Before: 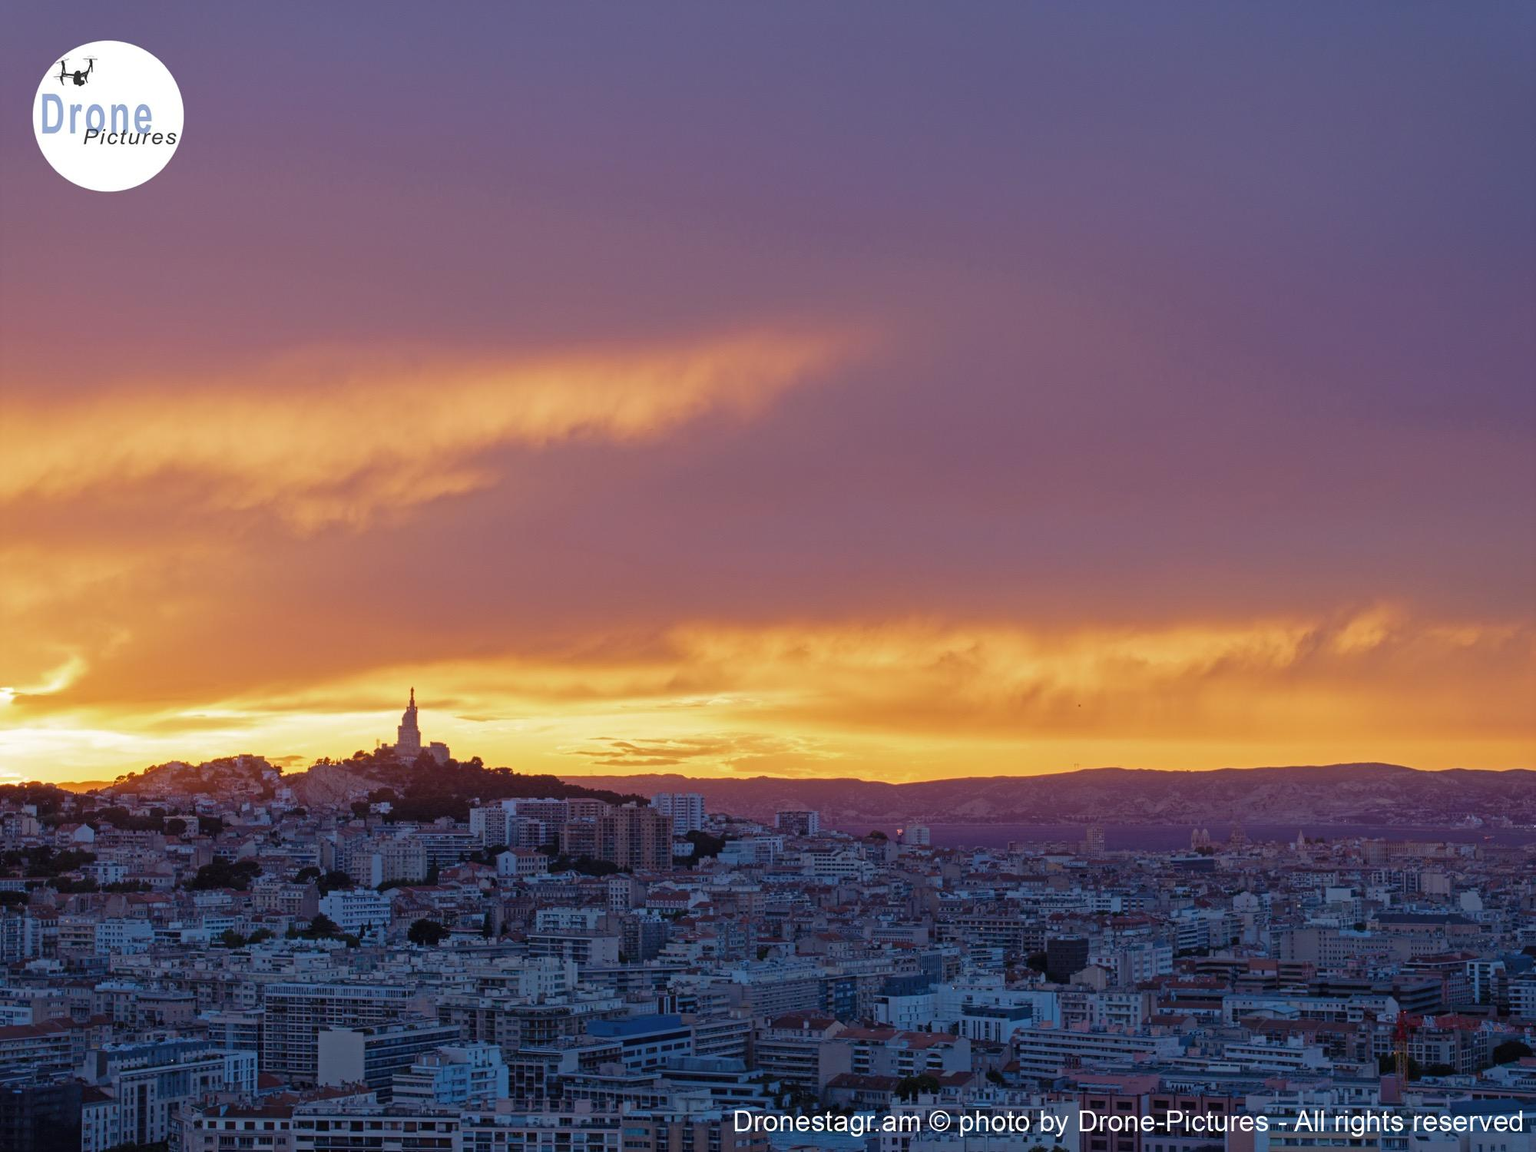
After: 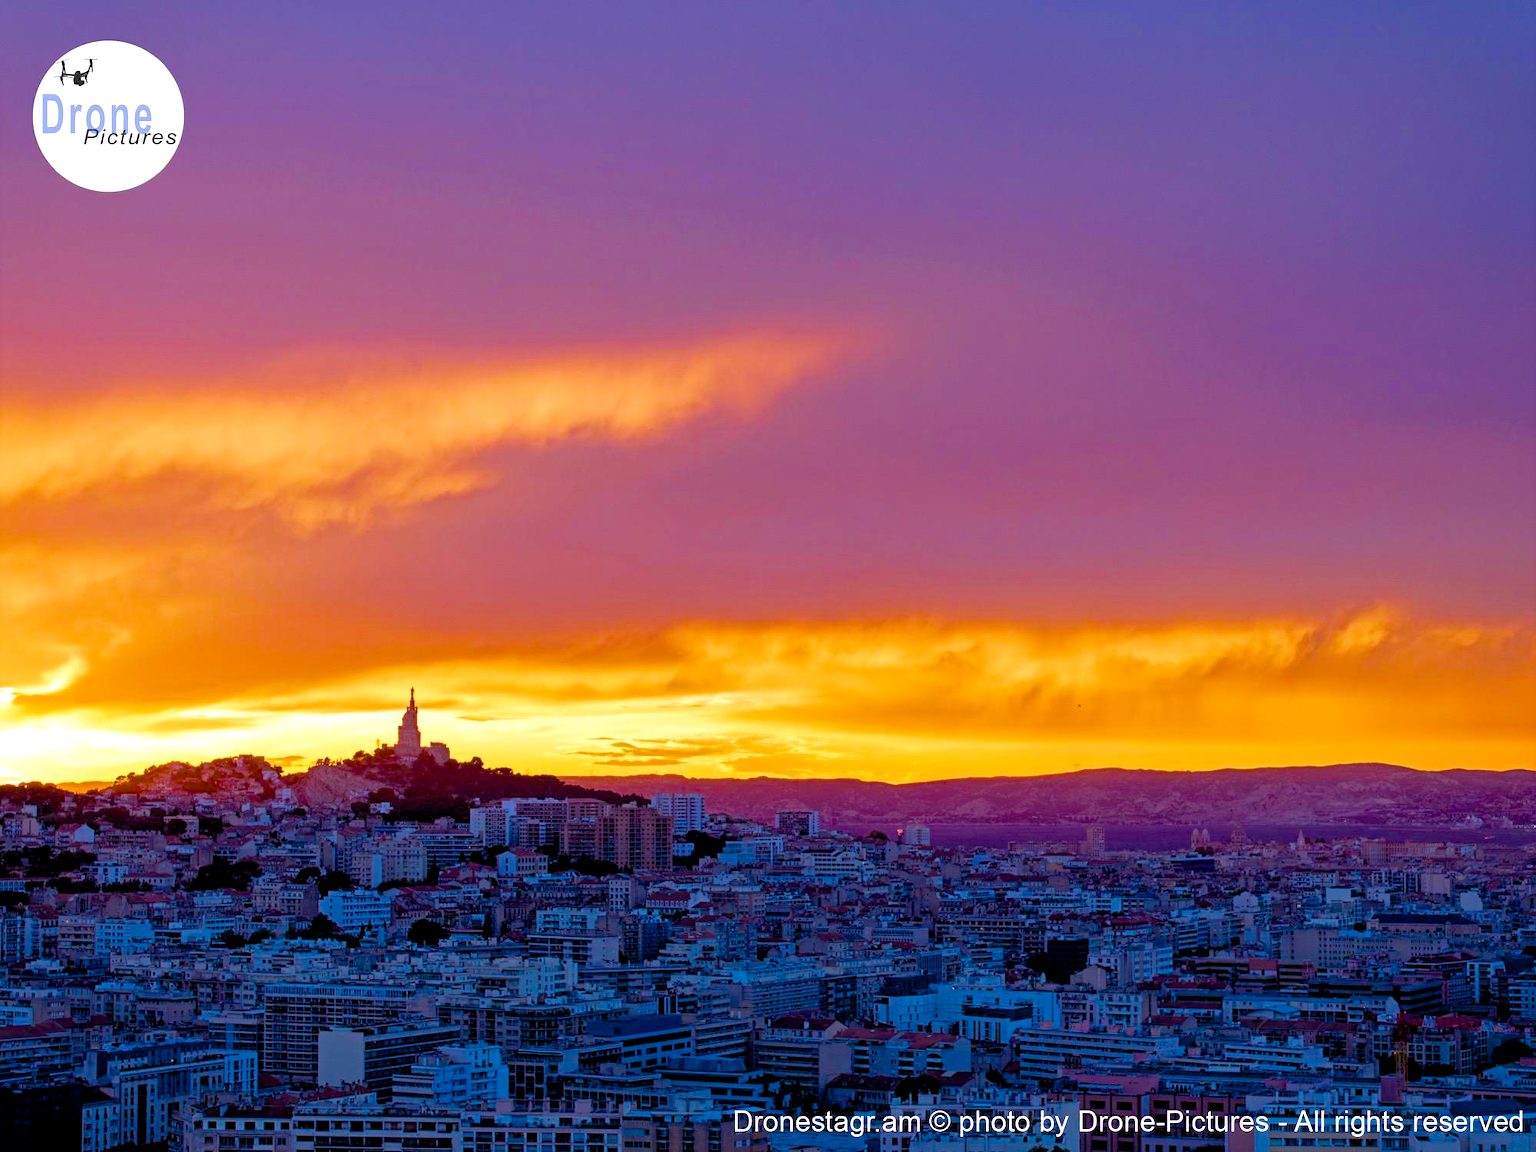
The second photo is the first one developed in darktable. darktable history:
color balance rgb: highlights gain › chroma 2.074%, highlights gain › hue 290.76°, global offset › luminance -0.857%, perceptual saturation grading › global saturation 54.517%, perceptual saturation grading › highlights -50.129%, perceptual saturation grading › mid-tones 39.928%, perceptual saturation grading › shadows 30.28%, perceptual brilliance grading › global brilliance 11.624%, global vibrance 20%
